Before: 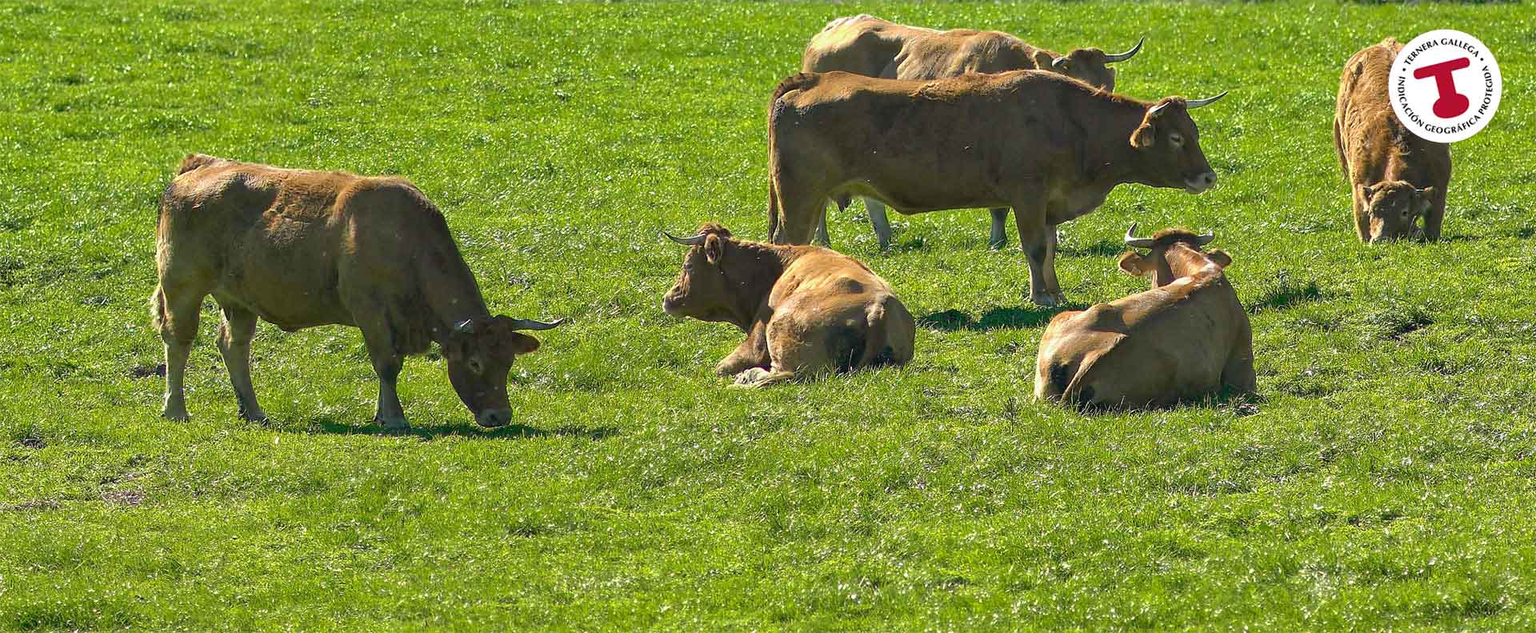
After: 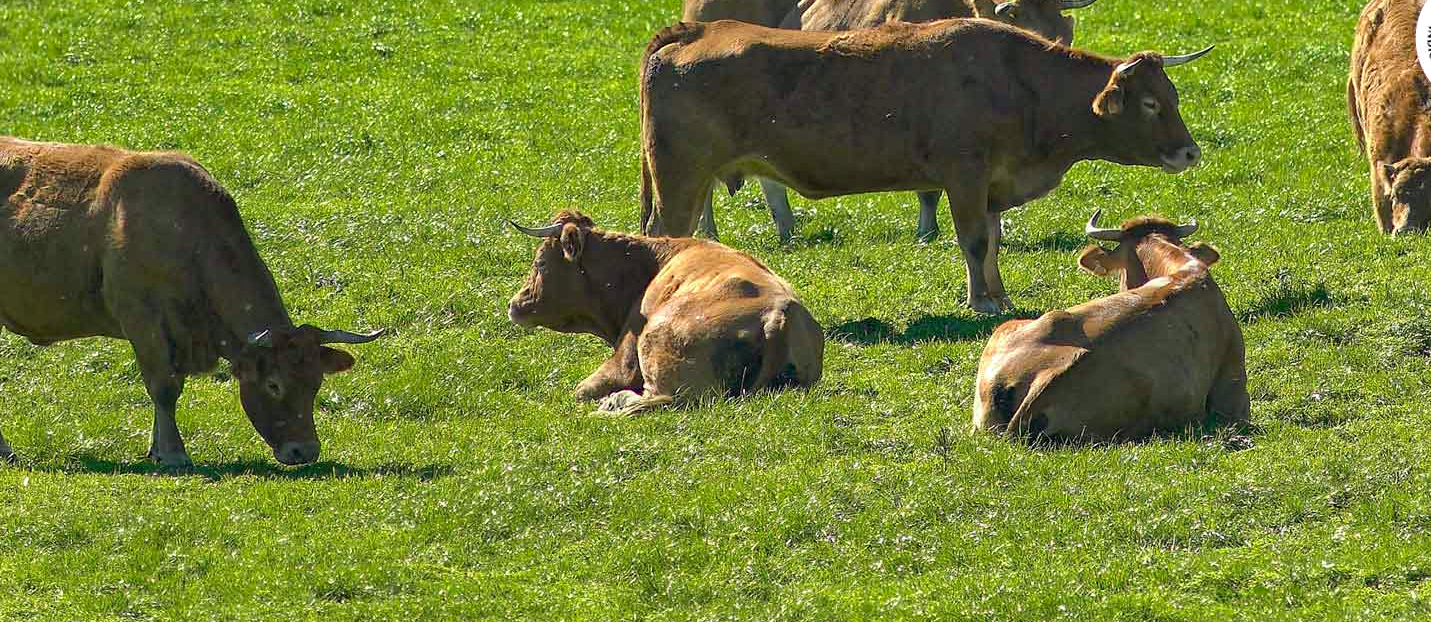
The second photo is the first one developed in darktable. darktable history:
haze removal: compatibility mode true, adaptive false
crop: left 16.702%, top 8.734%, right 8.723%, bottom 12.578%
